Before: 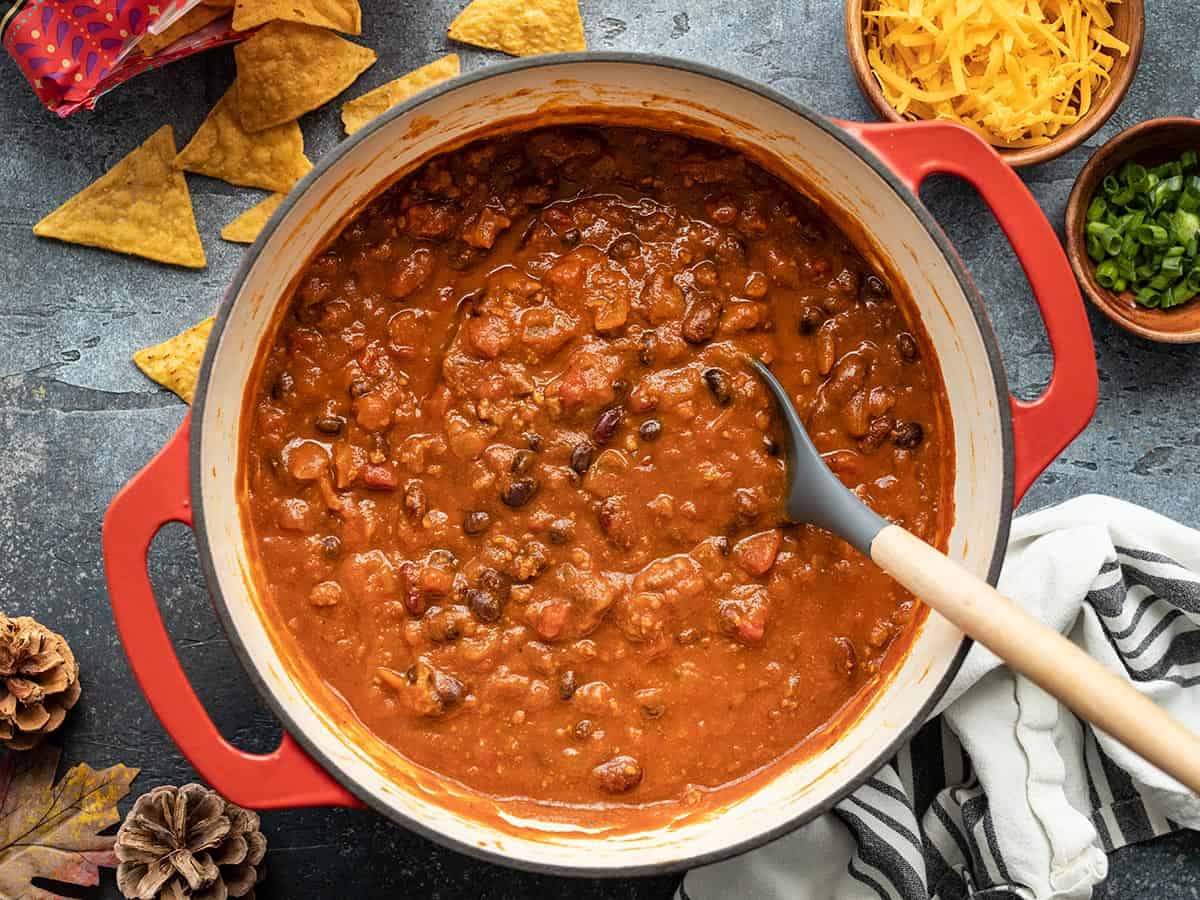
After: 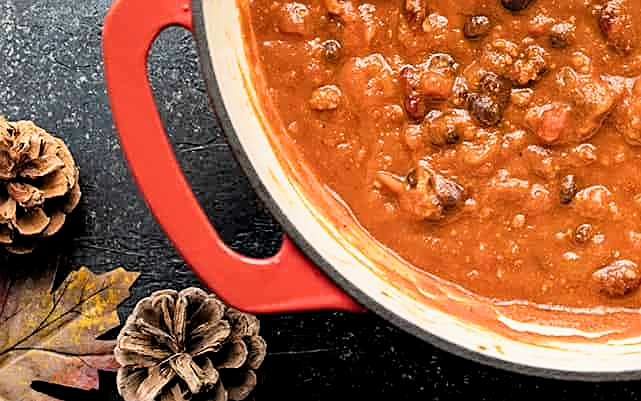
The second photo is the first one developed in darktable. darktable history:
sharpen: on, module defaults
crop and rotate: top 55.174%, right 46.55%, bottom 0.164%
exposure: exposure 0.378 EV, compensate highlight preservation false
filmic rgb: black relative exposure -3.92 EV, white relative exposure 3.14 EV, threshold 3.06 EV, hardness 2.87, contrast in shadows safe, enable highlight reconstruction true
levels: mode automatic
